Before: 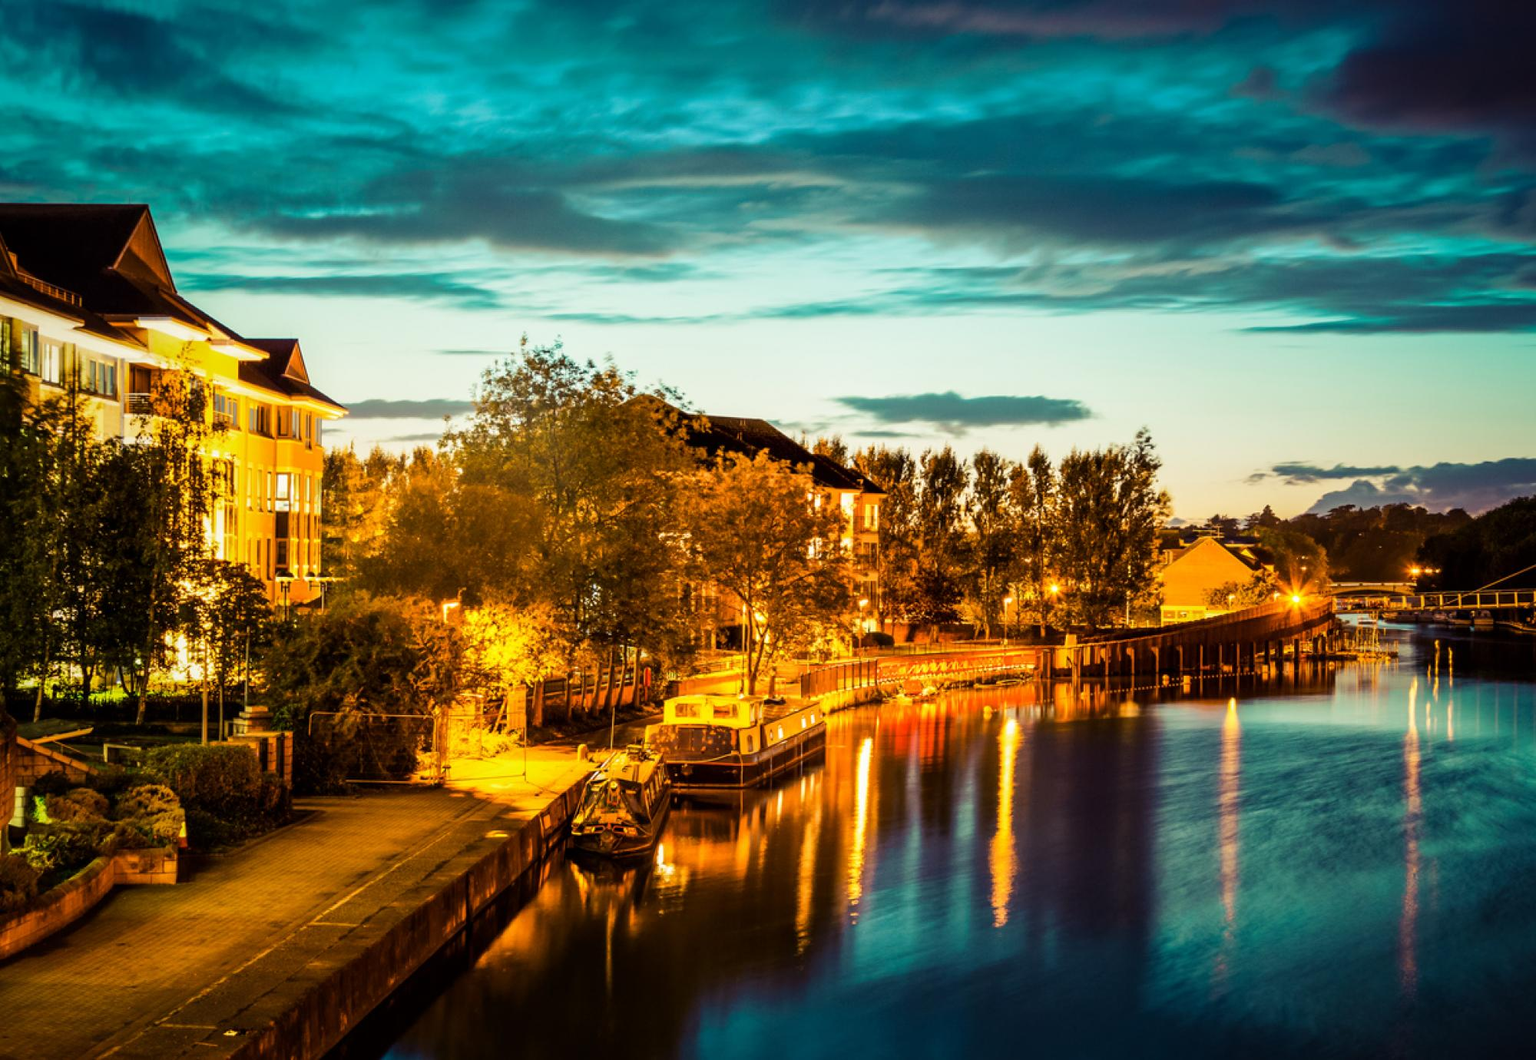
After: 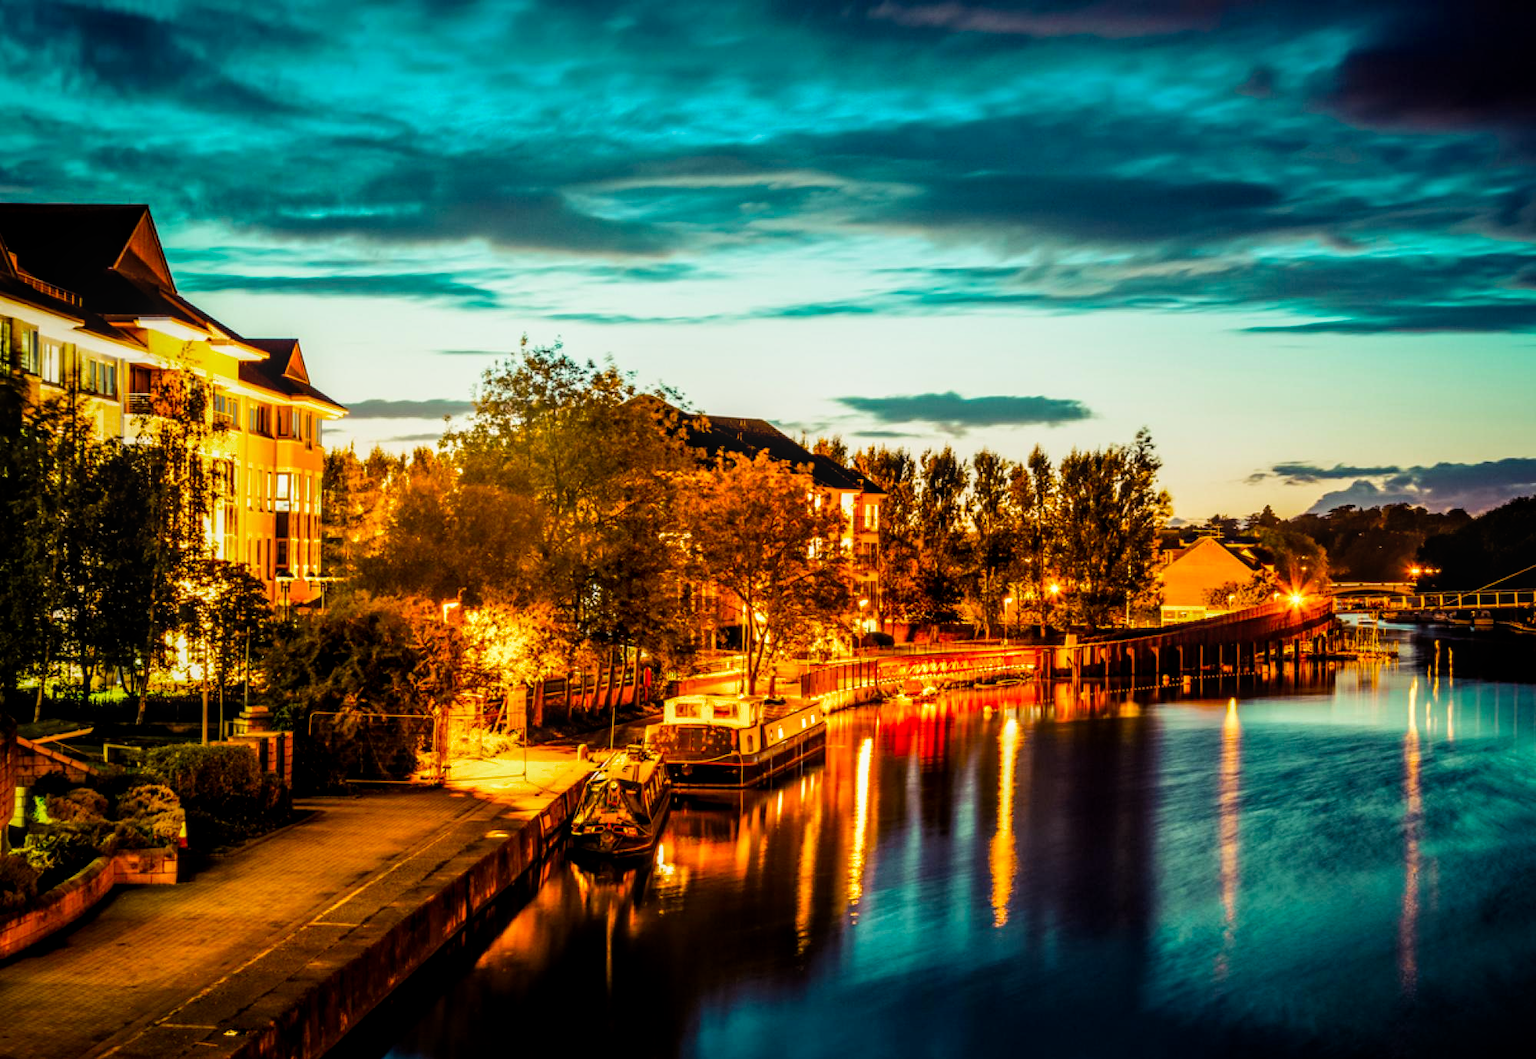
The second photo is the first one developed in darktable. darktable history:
filmic rgb: black relative exposure -12.03 EV, white relative exposure 2.8 EV, target black luminance 0%, hardness 8.04, latitude 69.85%, contrast 1.139, highlights saturation mix 10.53%, shadows ↔ highlights balance -0.384%, color science v5 (2021), contrast in shadows safe, contrast in highlights safe
local contrast: on, module defaults
